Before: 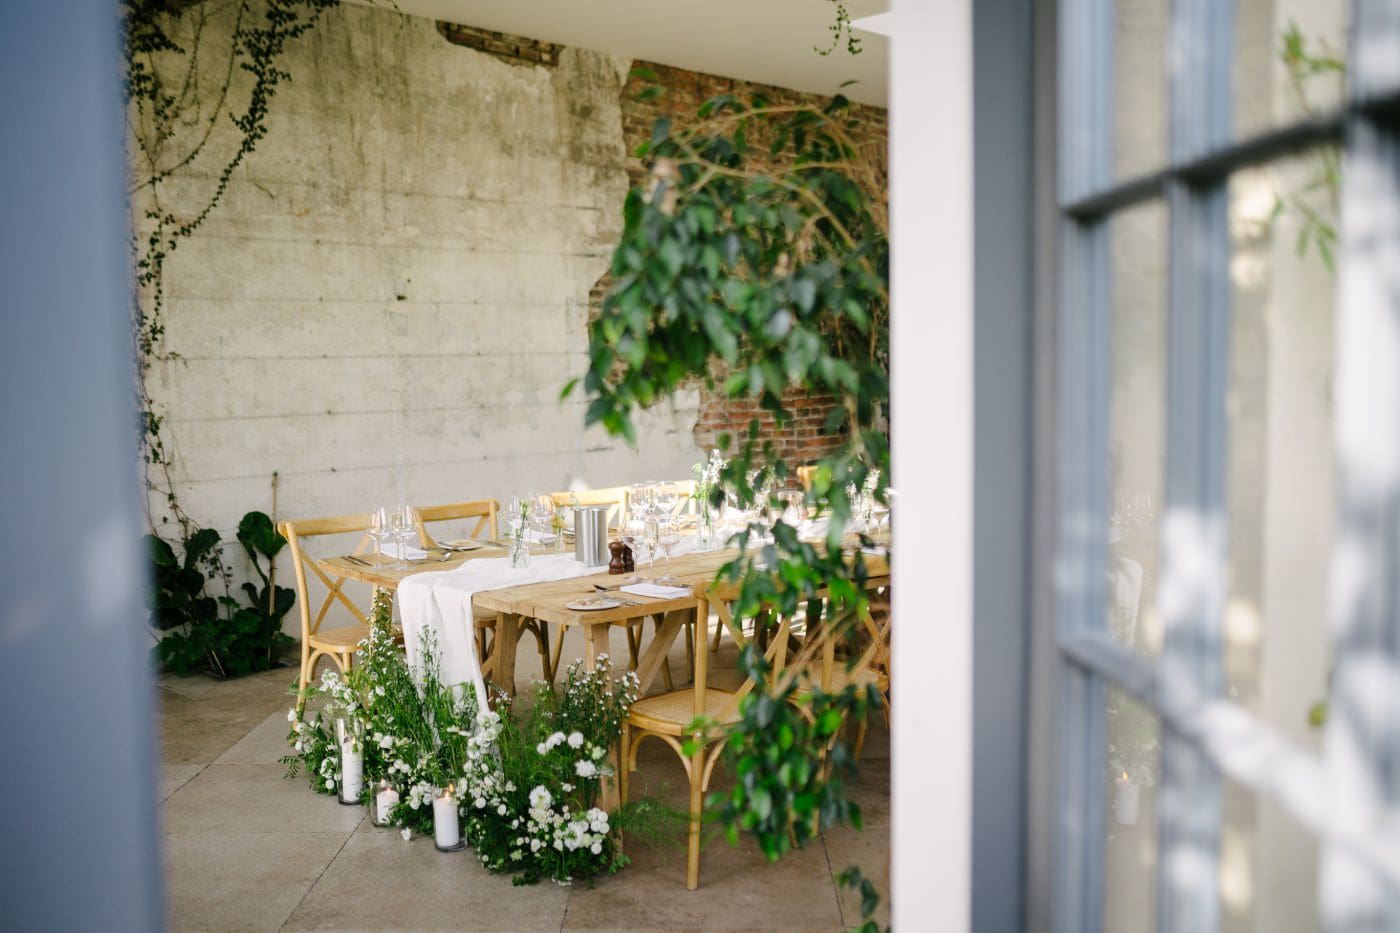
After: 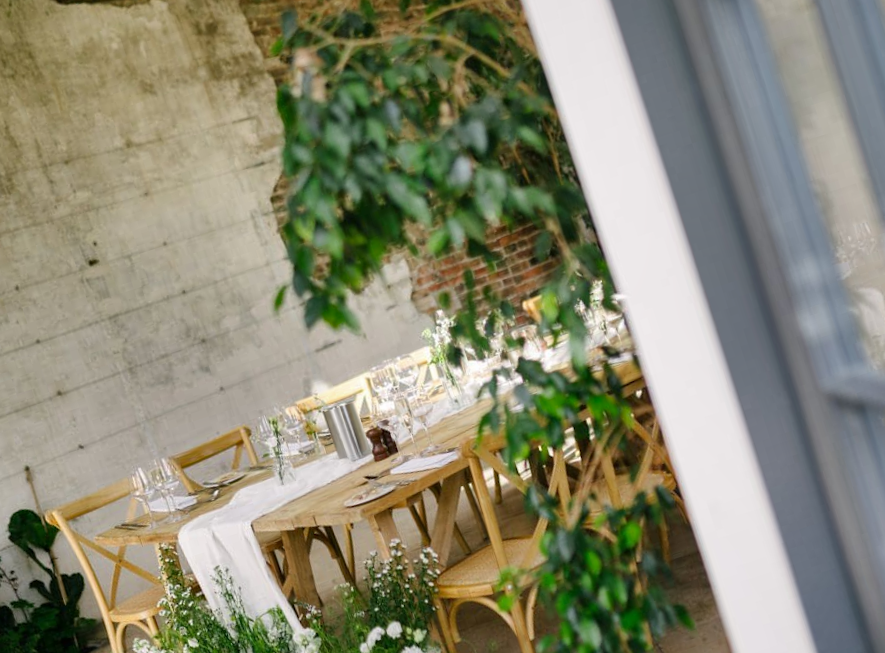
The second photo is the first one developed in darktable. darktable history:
tone equalizer: smoothing diameter 2.03%, edges refinement/feathering 22.13, mask exposure compensation -1.57 EV, filter diffusion 5
crop and rotate: angle 17.81°, left 6.857%, right 3.893%, bottom 1.105%
shadows and highlights: shadows 24.21, highlights -76.66, soften with gaussian
